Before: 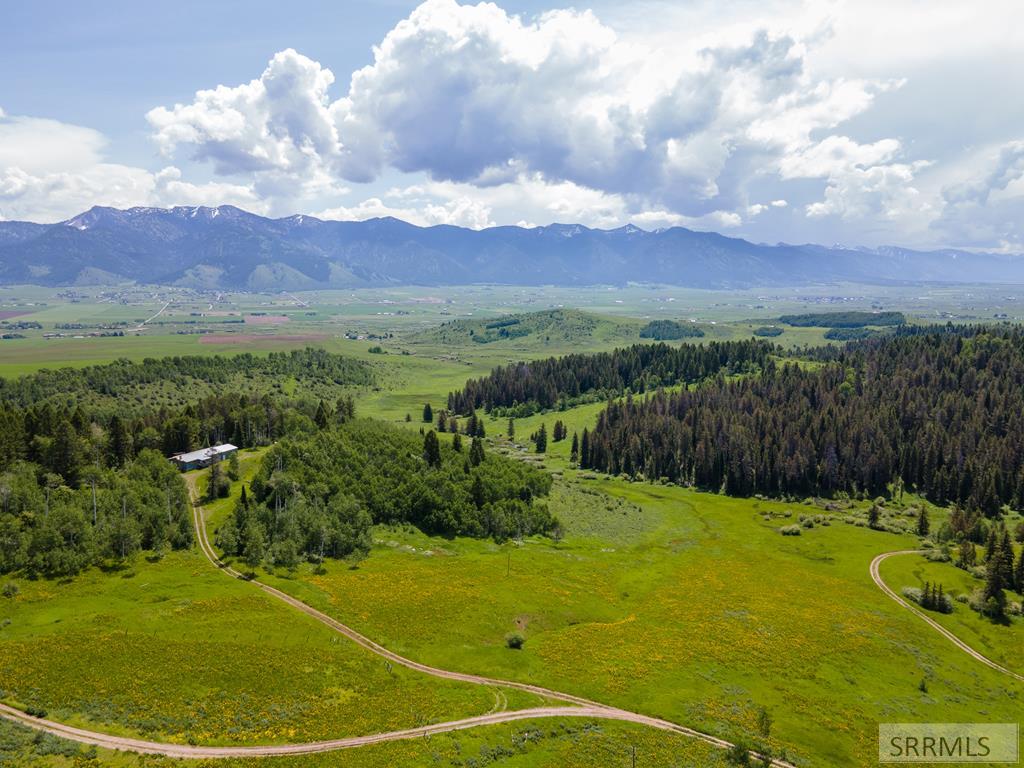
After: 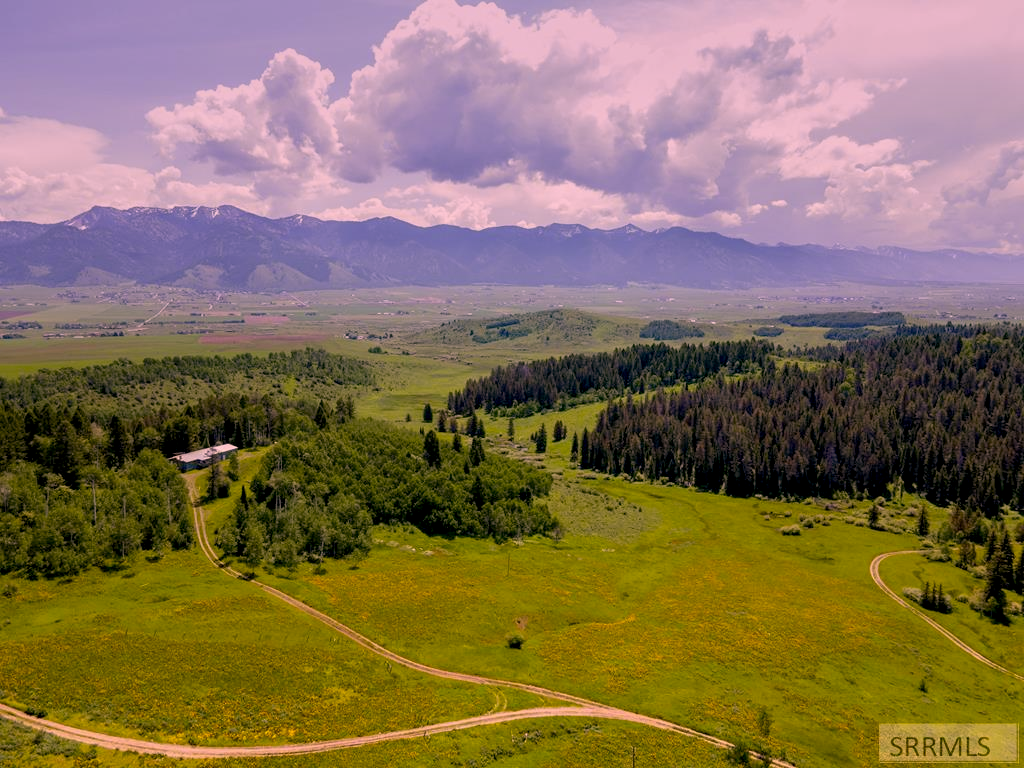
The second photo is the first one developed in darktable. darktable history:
exposure: black level correction 0.01, exposure 0.011 EV, compensate highlight preservation false
color correction: highlights a* 21.16, highlights b* 19.61
graduated density: hue 238.83°, saturation 50%
